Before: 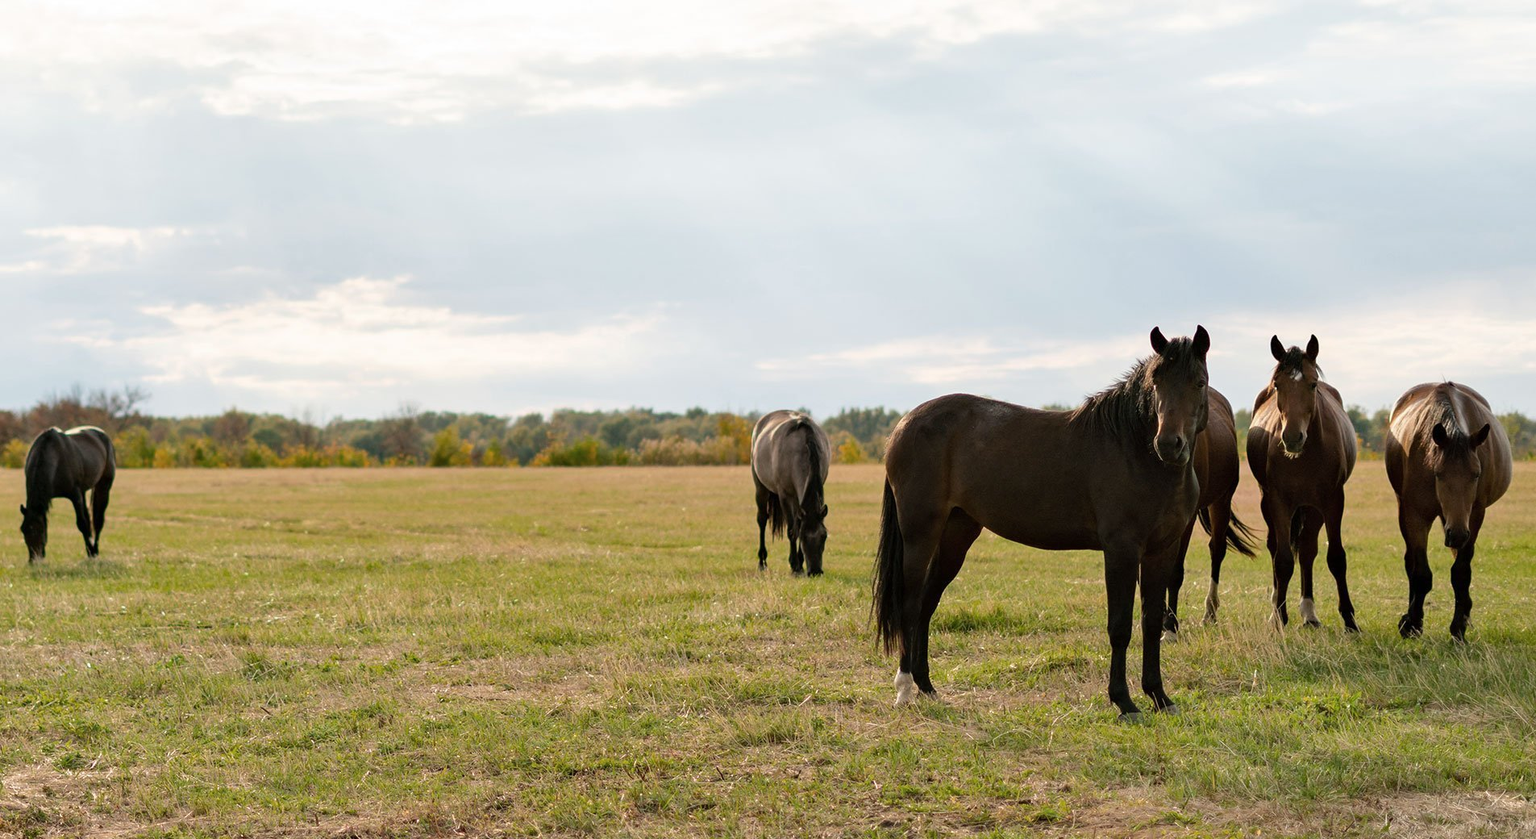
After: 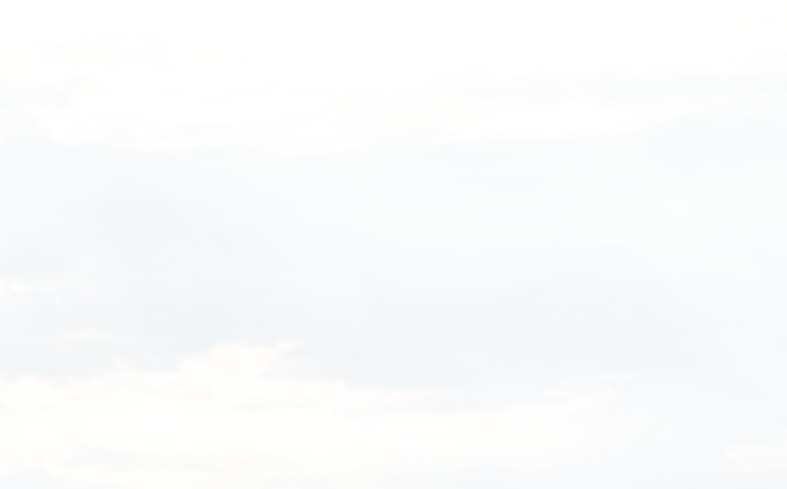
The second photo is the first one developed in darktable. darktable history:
base curve: curves: ch0 [(0, 0) (0.028, 0.03) (0.121, 0.232) (0.46, 0.748) (0.859, 0.968) (1, 1)], preserve colors none
crop and rotate: left 11.186%, top 0.074%, right 47.501%, bottom 52.851%
exposure: black level correction 0.007, exposure 0.099 EV, compensate exposure bias true, compensate highlight preservation false
